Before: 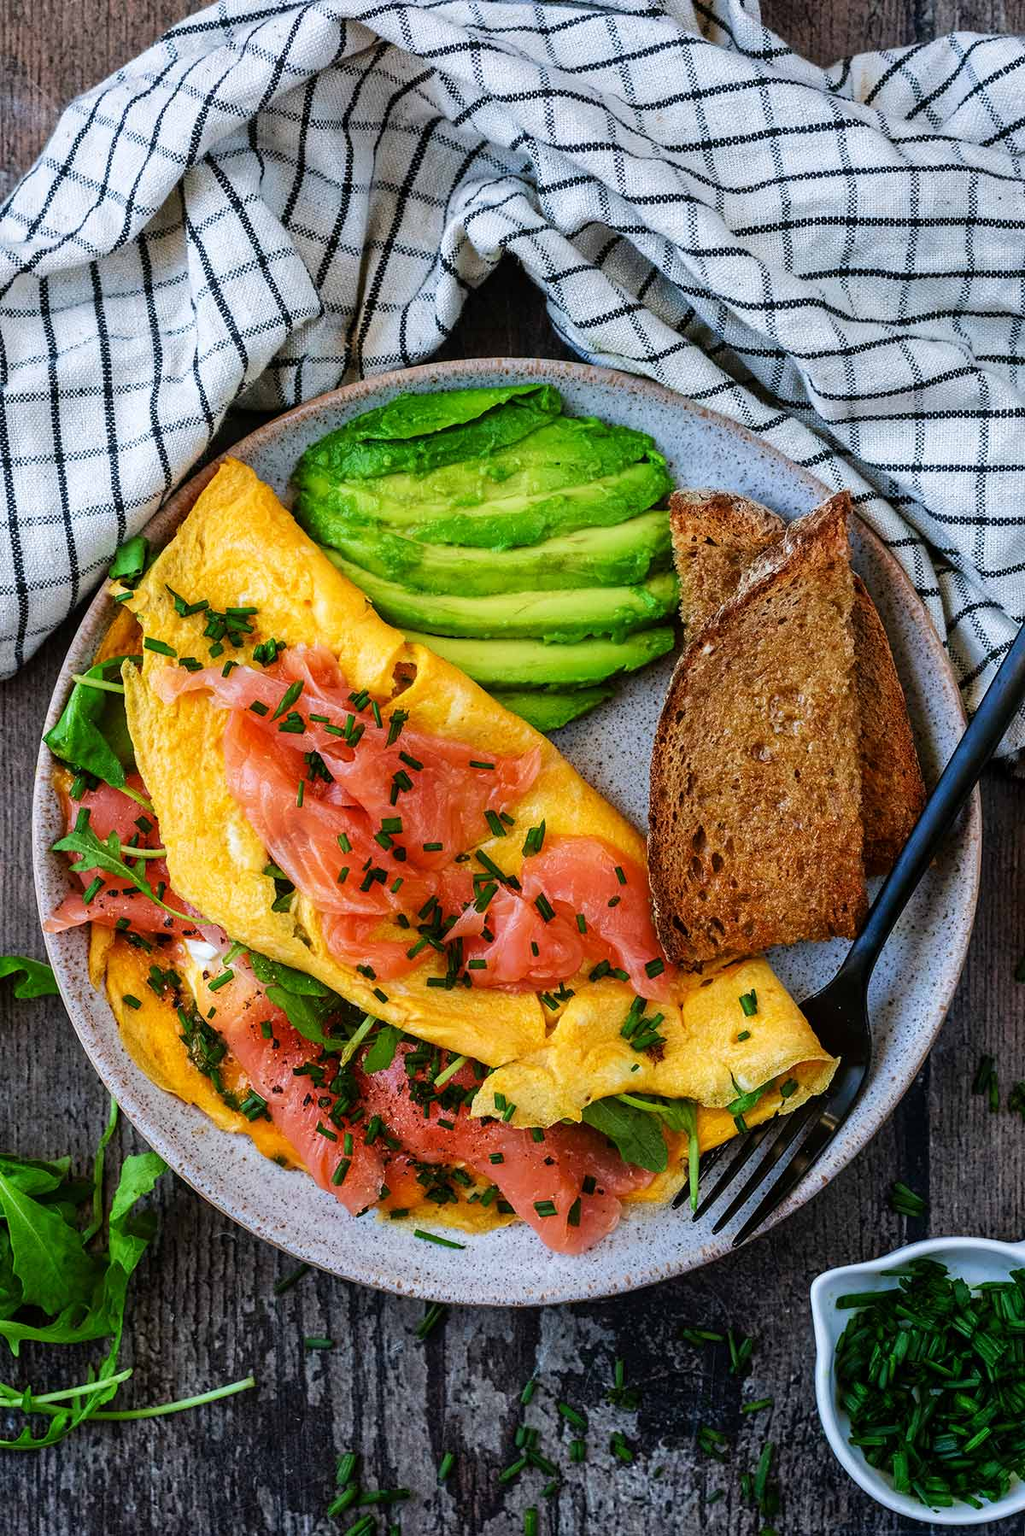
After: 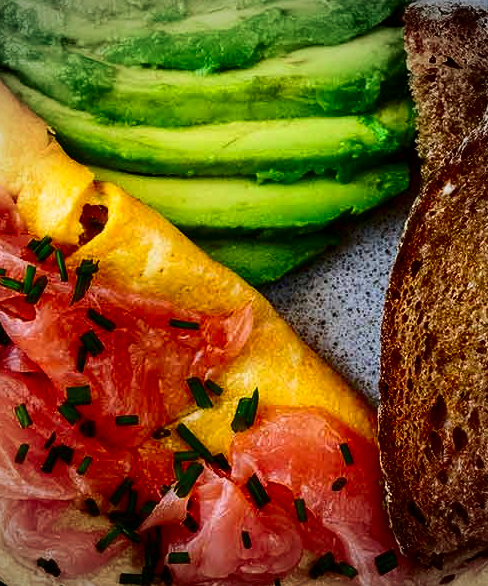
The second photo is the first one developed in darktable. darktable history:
contrast brightness saturation: contrast 0.238, brightness -0.223, saturation 0.136
vignetting: fall-off start 75.45%, width/height ratio 1.079
crop: left 31.742%, top 31.774%, right 27.55%, bottom 35.587%
